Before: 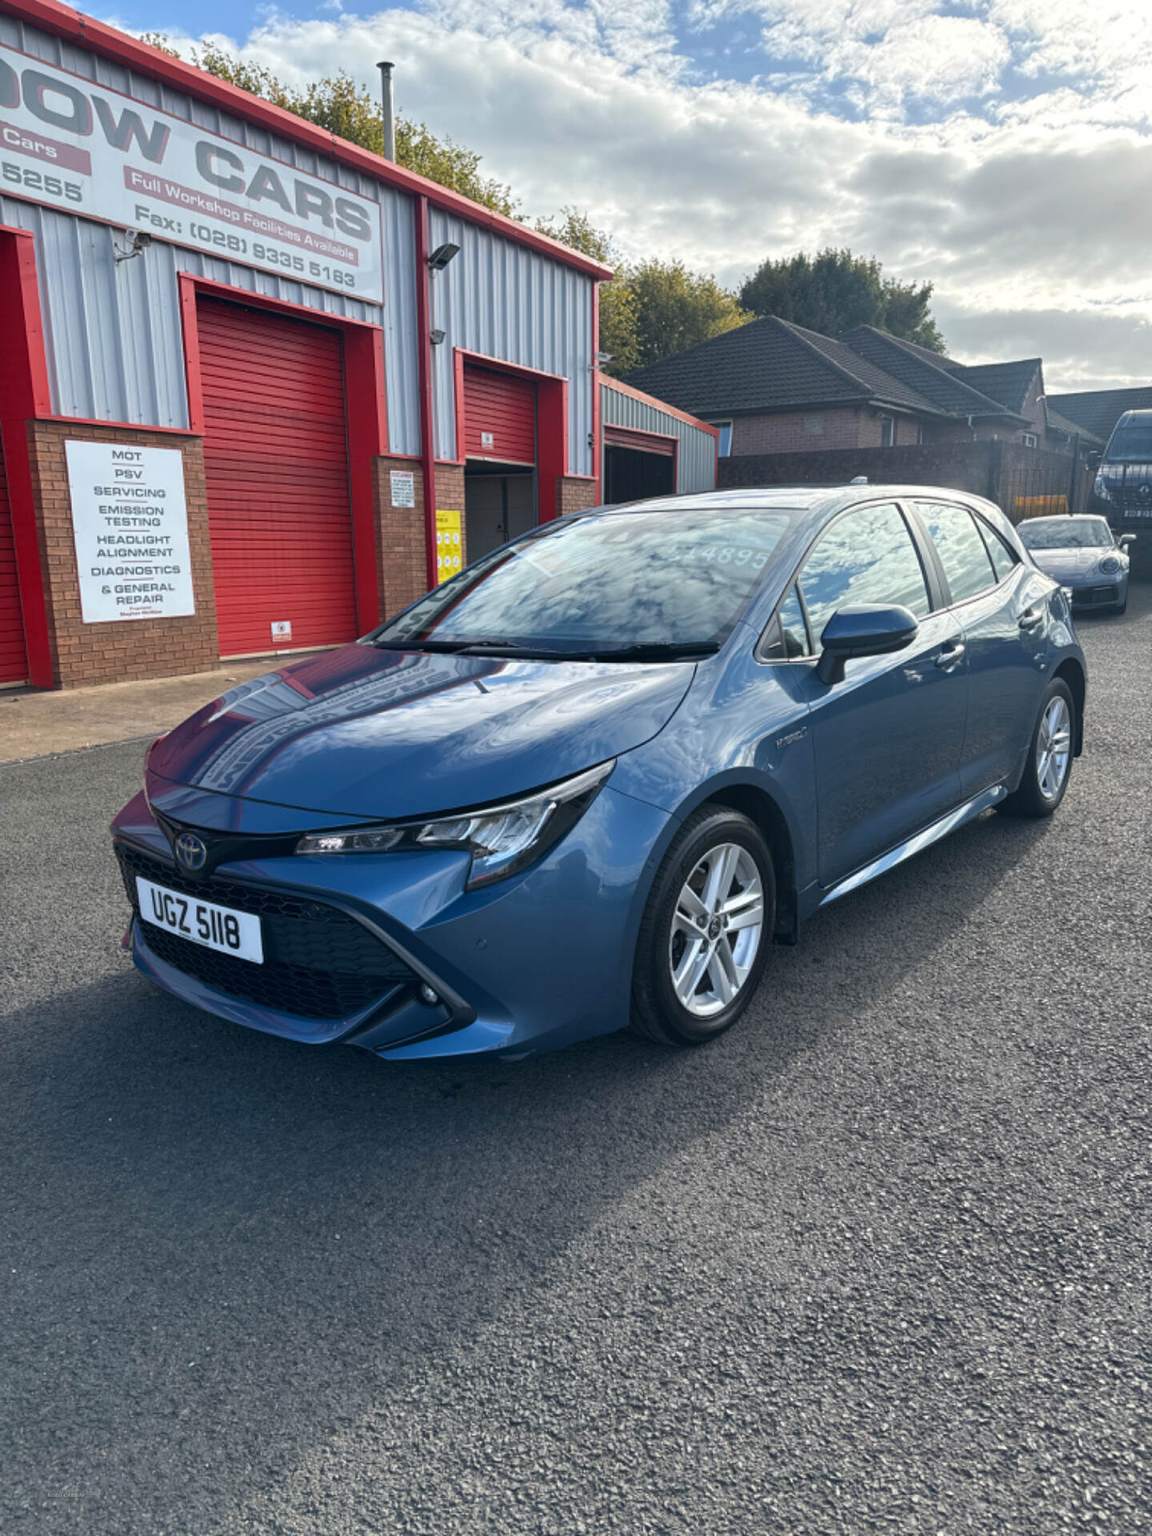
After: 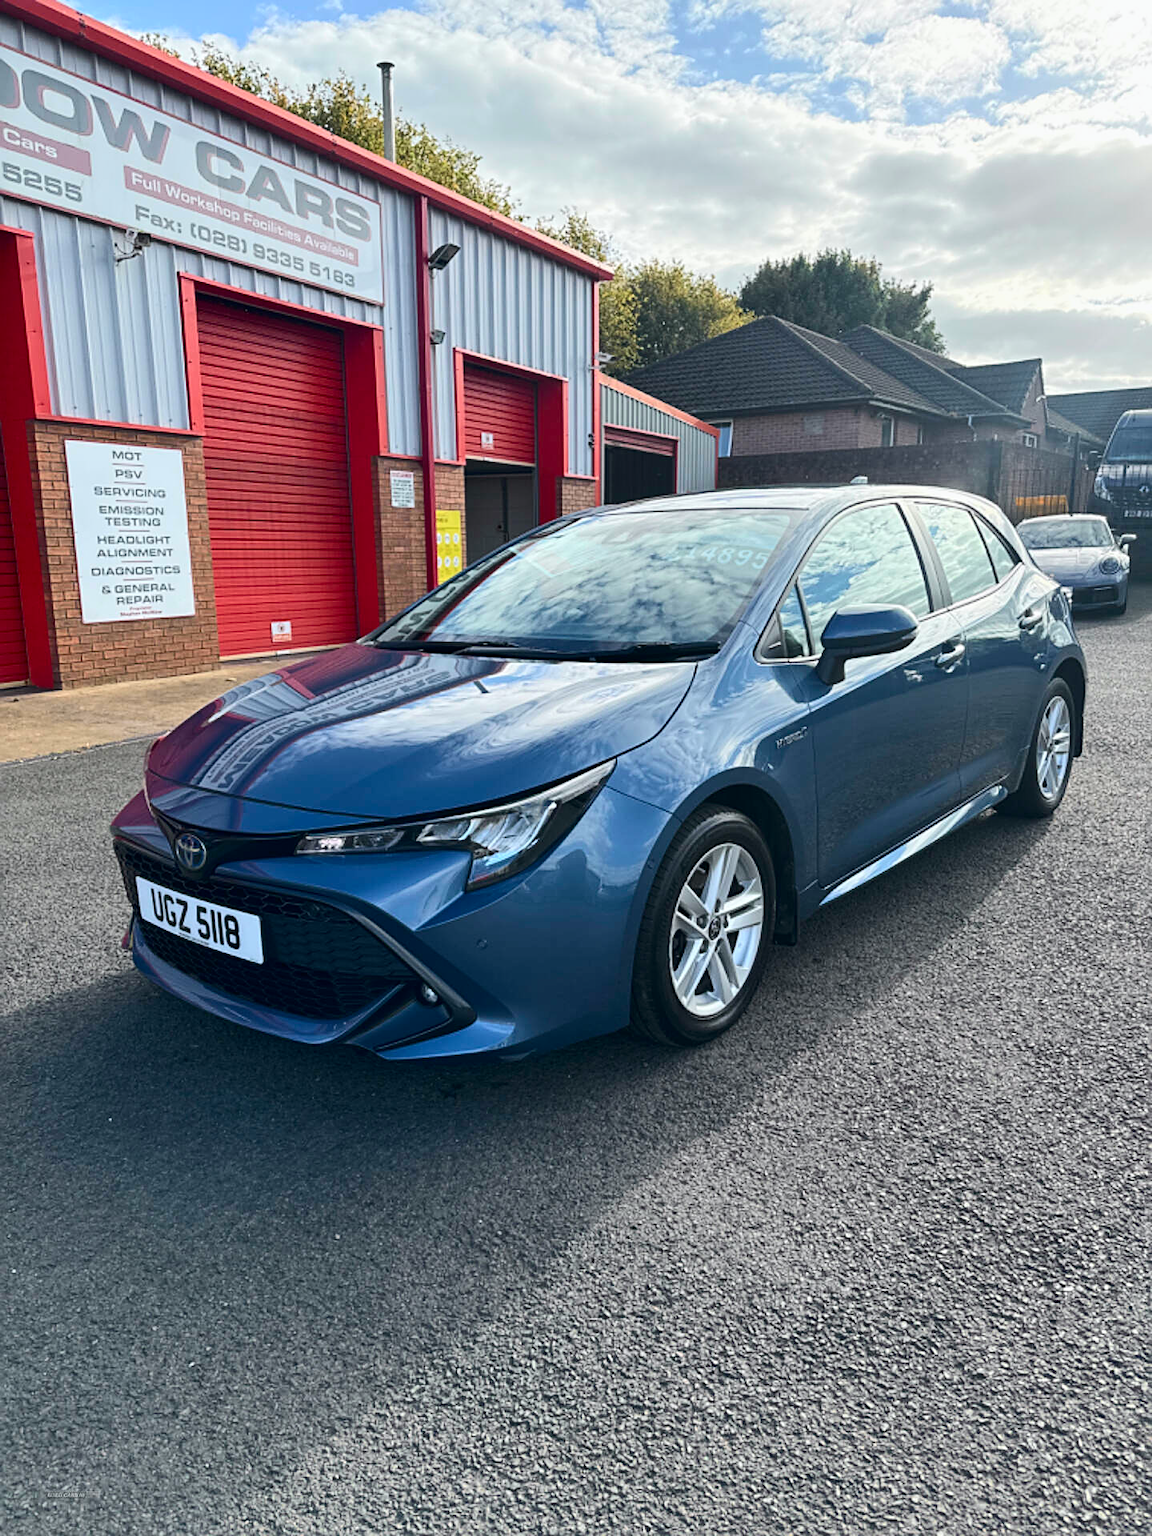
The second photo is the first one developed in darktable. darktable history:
sharpen: on, module defaults
tone curve: curves: ch0 [(0, 0) (0.051, 0.03) (0.096, 0.071) (0.251, 0.234) (0.461, 0.515) (0.605, 0.692) (0.761, 0.824) (0.881, 0.907) (1, 0.984)]; ch1 [(0, 0) (0.1, 0.038) (0.318, 0.243) (0.399, 0.351) (0.478, 0.469) (0.499, 0.499) (0.534, 0.541) (0.567, 0.592) (0.601, 0.629) (0.666, 0.7) (1, 1)]; ch2 [(0, 0) (0.453, 0.45) (0.479, 0.483) (0.504, 0.499) (0.52, 0.519) (0.541, 0.559) (0.601, 0.622) (0.824, 0.815) (1, 1)], color space Lab, independent channels, preserve colors none
